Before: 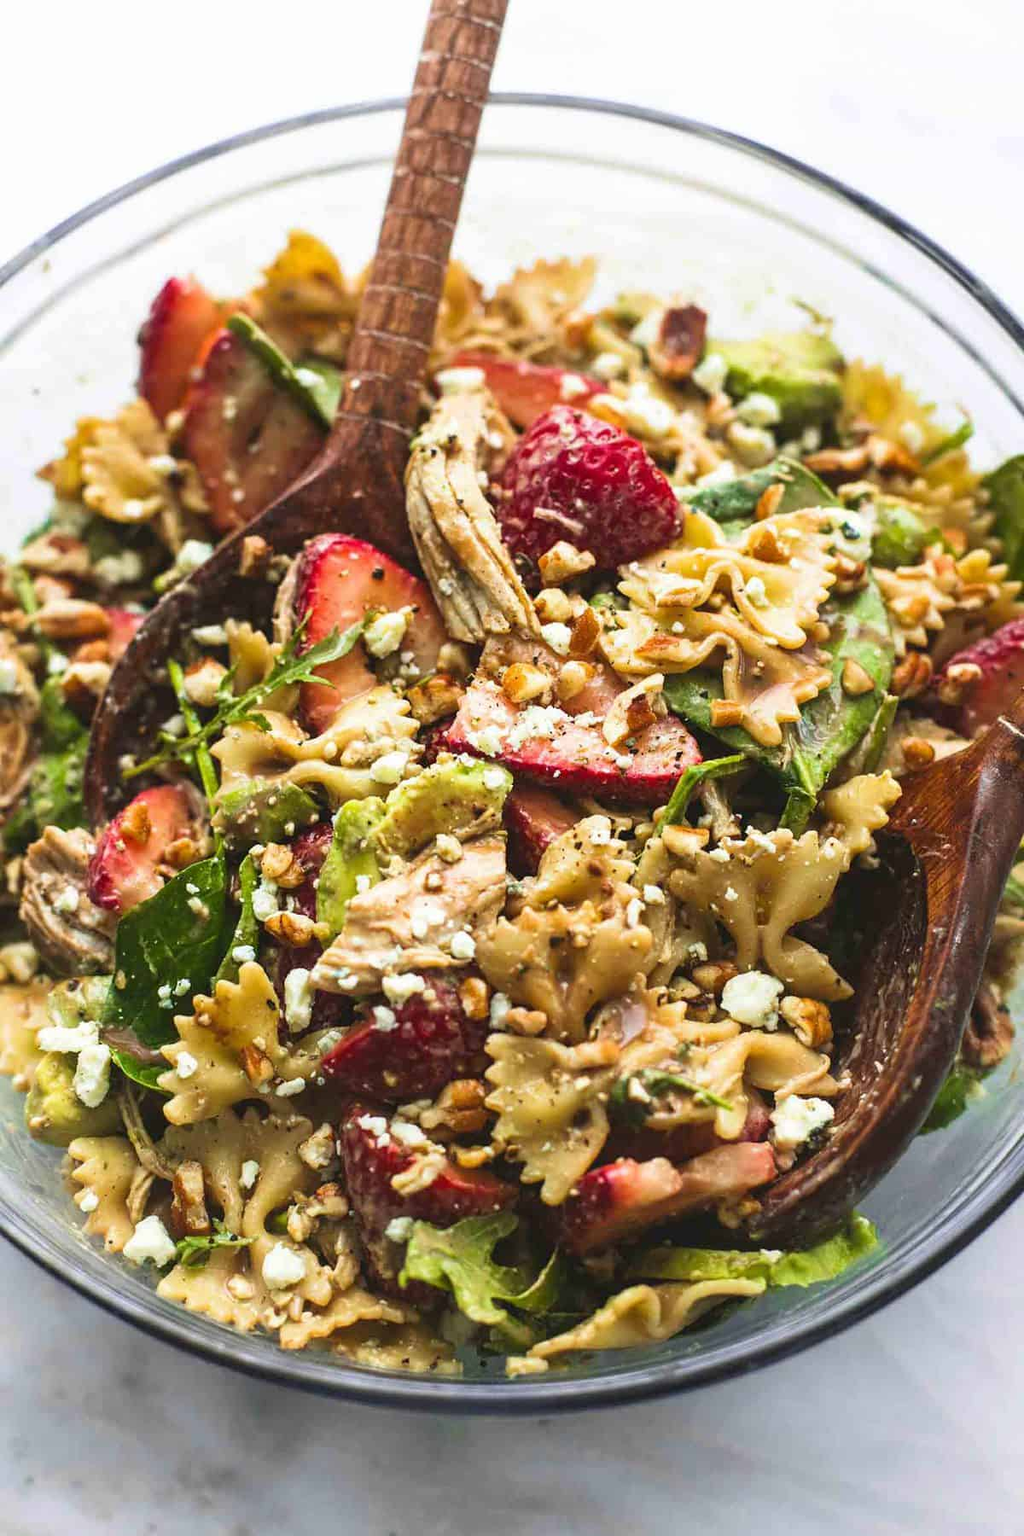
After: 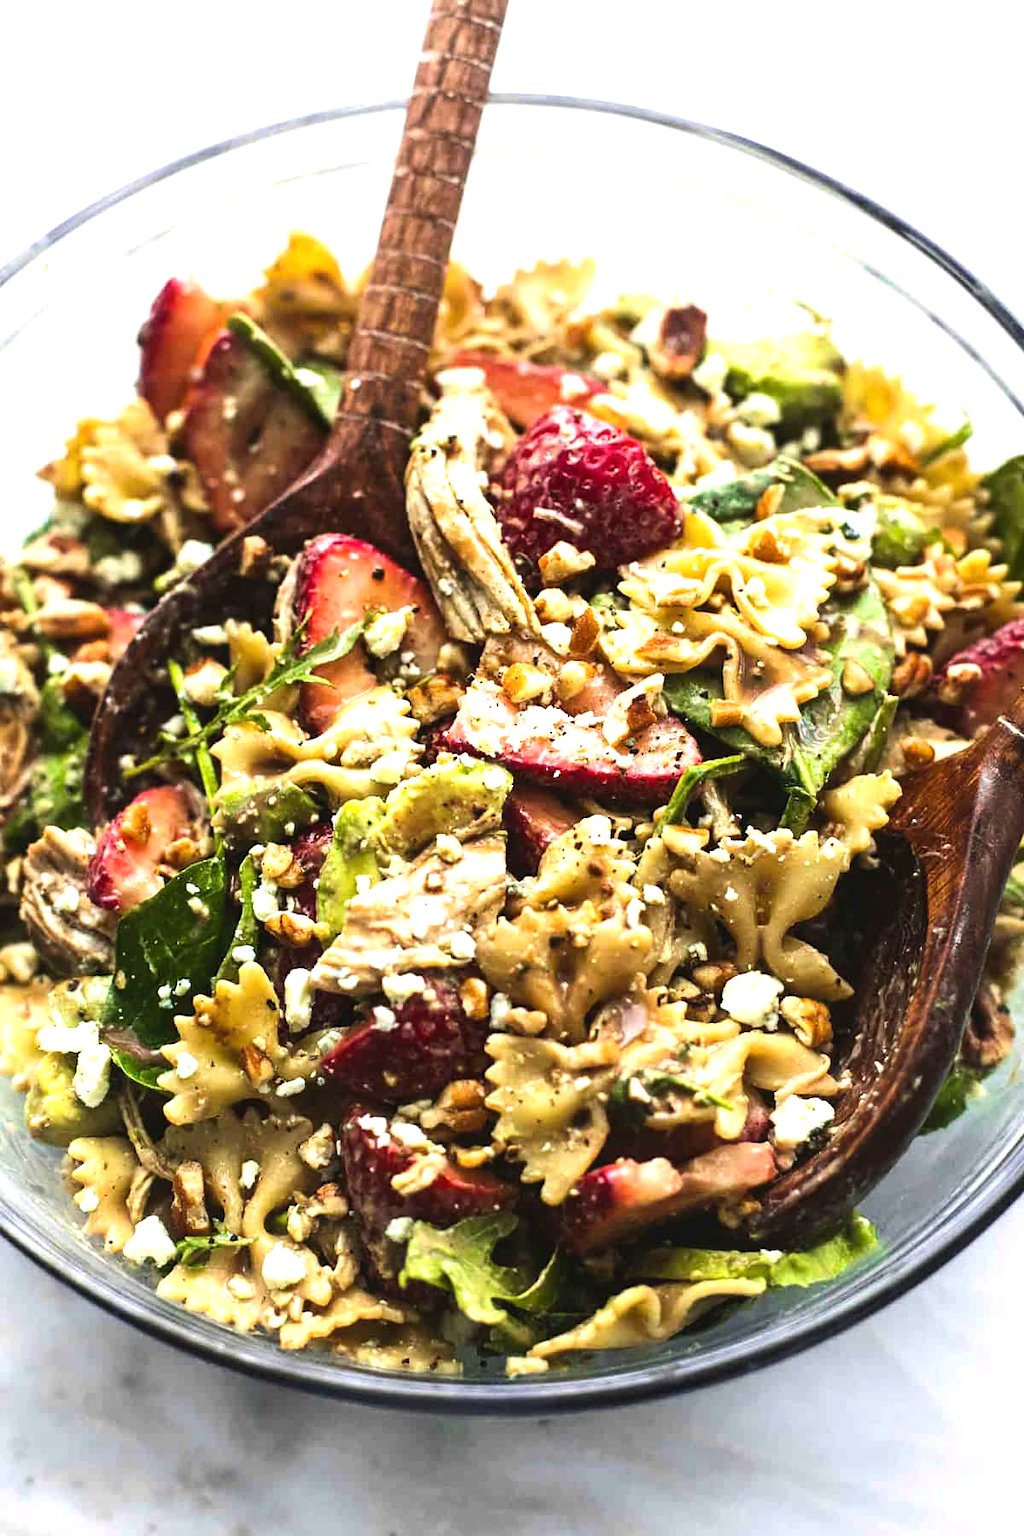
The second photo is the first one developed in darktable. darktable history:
tone equalizer: -8 EV -0.745 EV, -7 EV -0.716 EV, -6 EV -0.576 EV, -5 EV -0.381 EV, -3 EV 0.395 EV, -2 EV 0.6 EV, -1 EV 0.699 EV, +0 EV 0.769 EV, edges refinement/feathering 500, mask exposure compensation -1.57 EV, preserve details no
